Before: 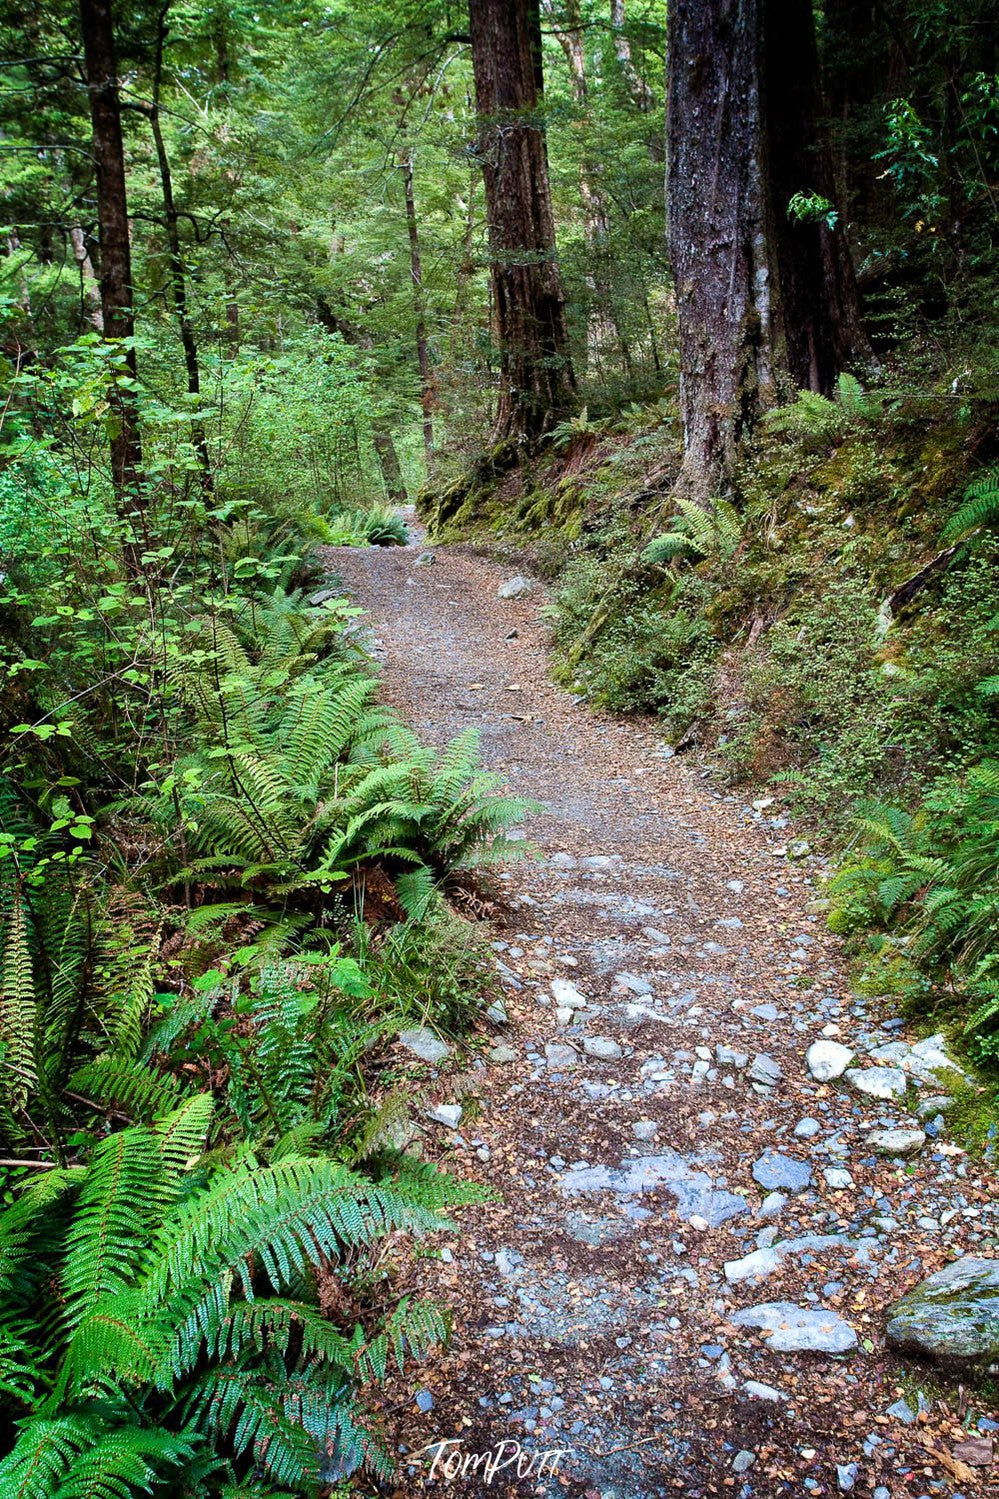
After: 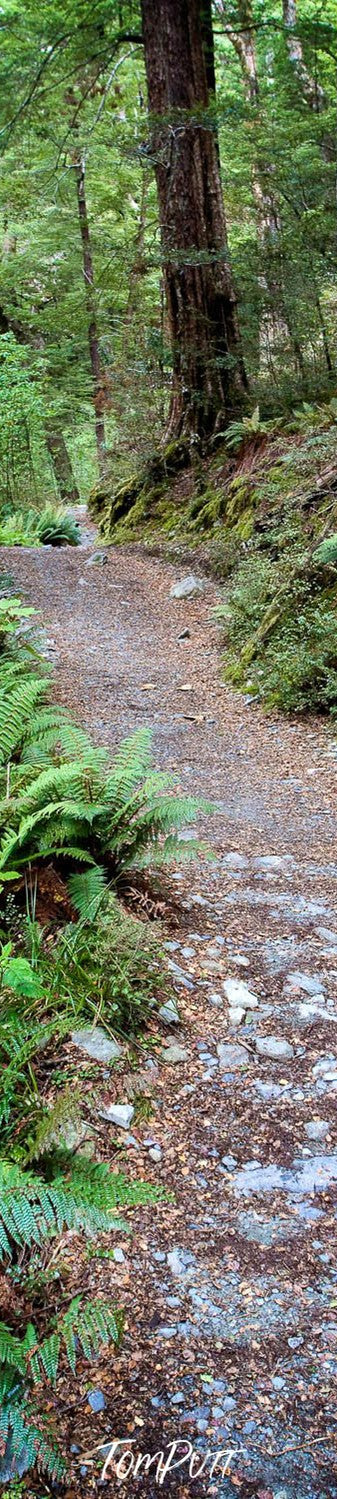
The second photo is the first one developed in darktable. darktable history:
crop: left 32.925%, right 33.306%
